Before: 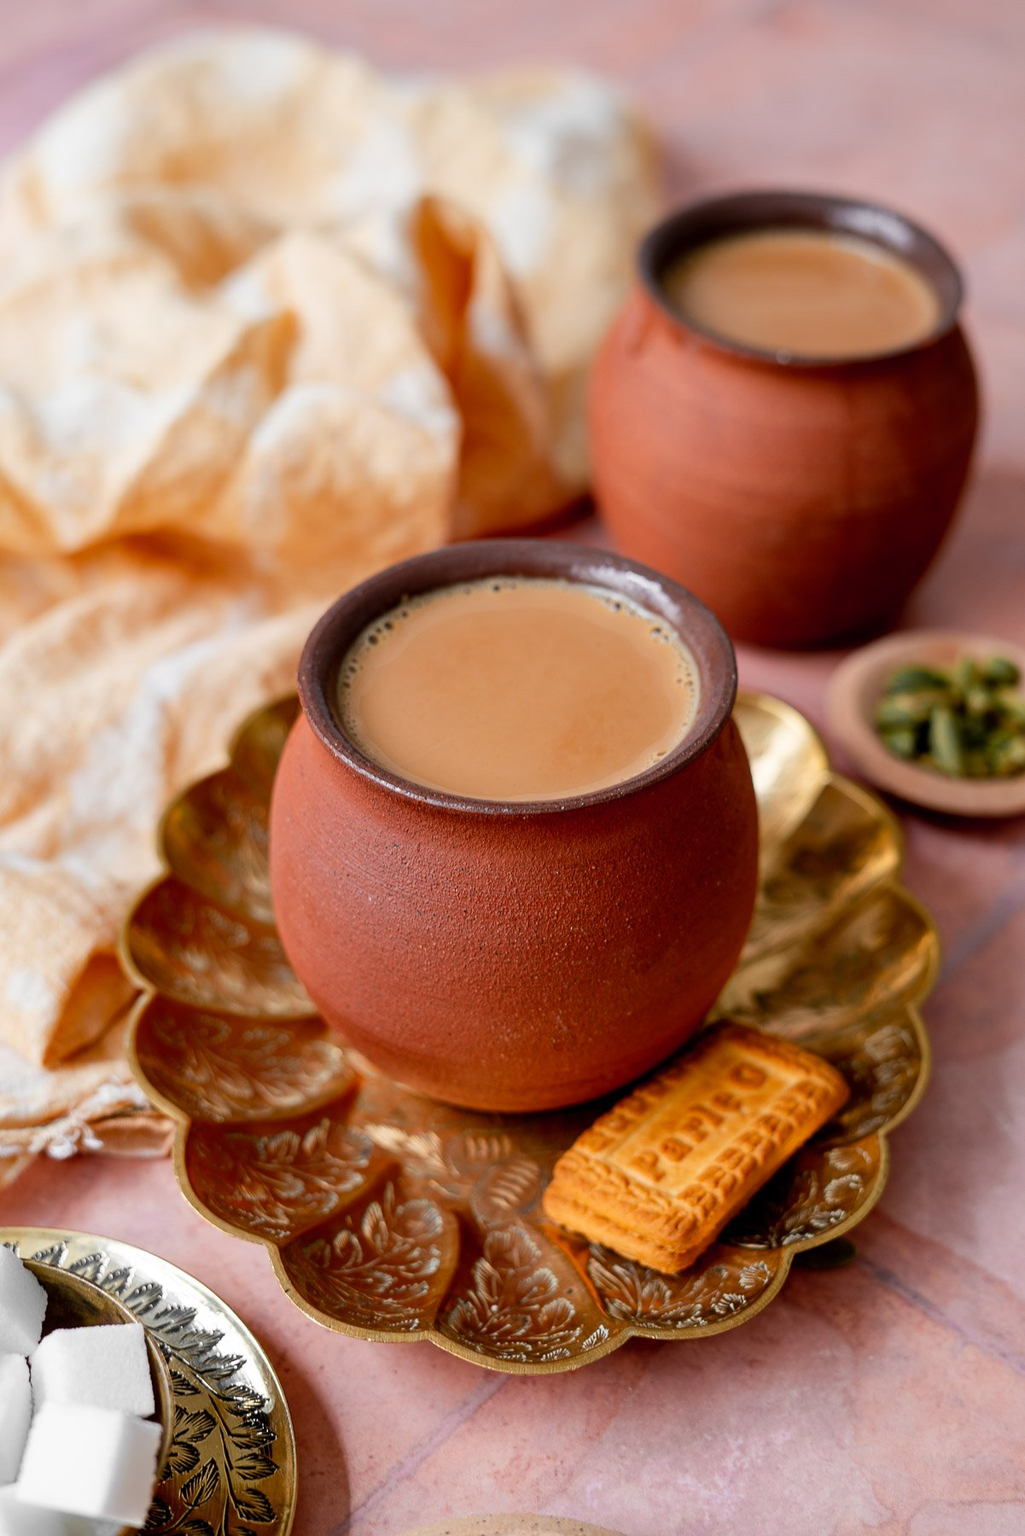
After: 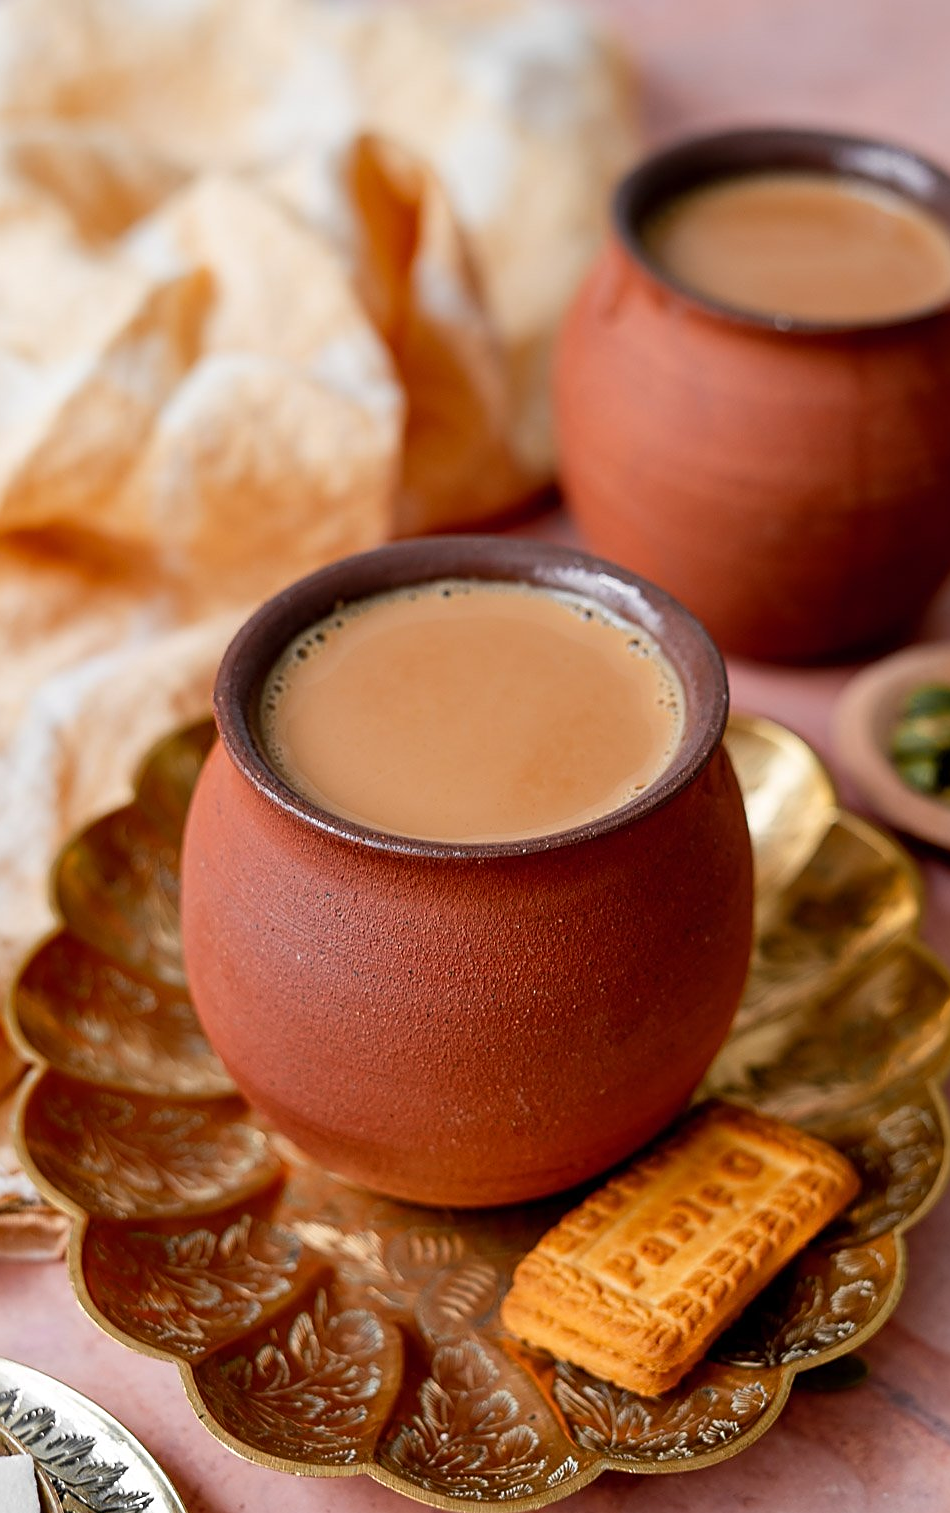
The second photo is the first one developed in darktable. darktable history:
crop: left 11.317%, top 5.348%, right 9.563%, bottom 10.567%
sharpen: on, module defaults
